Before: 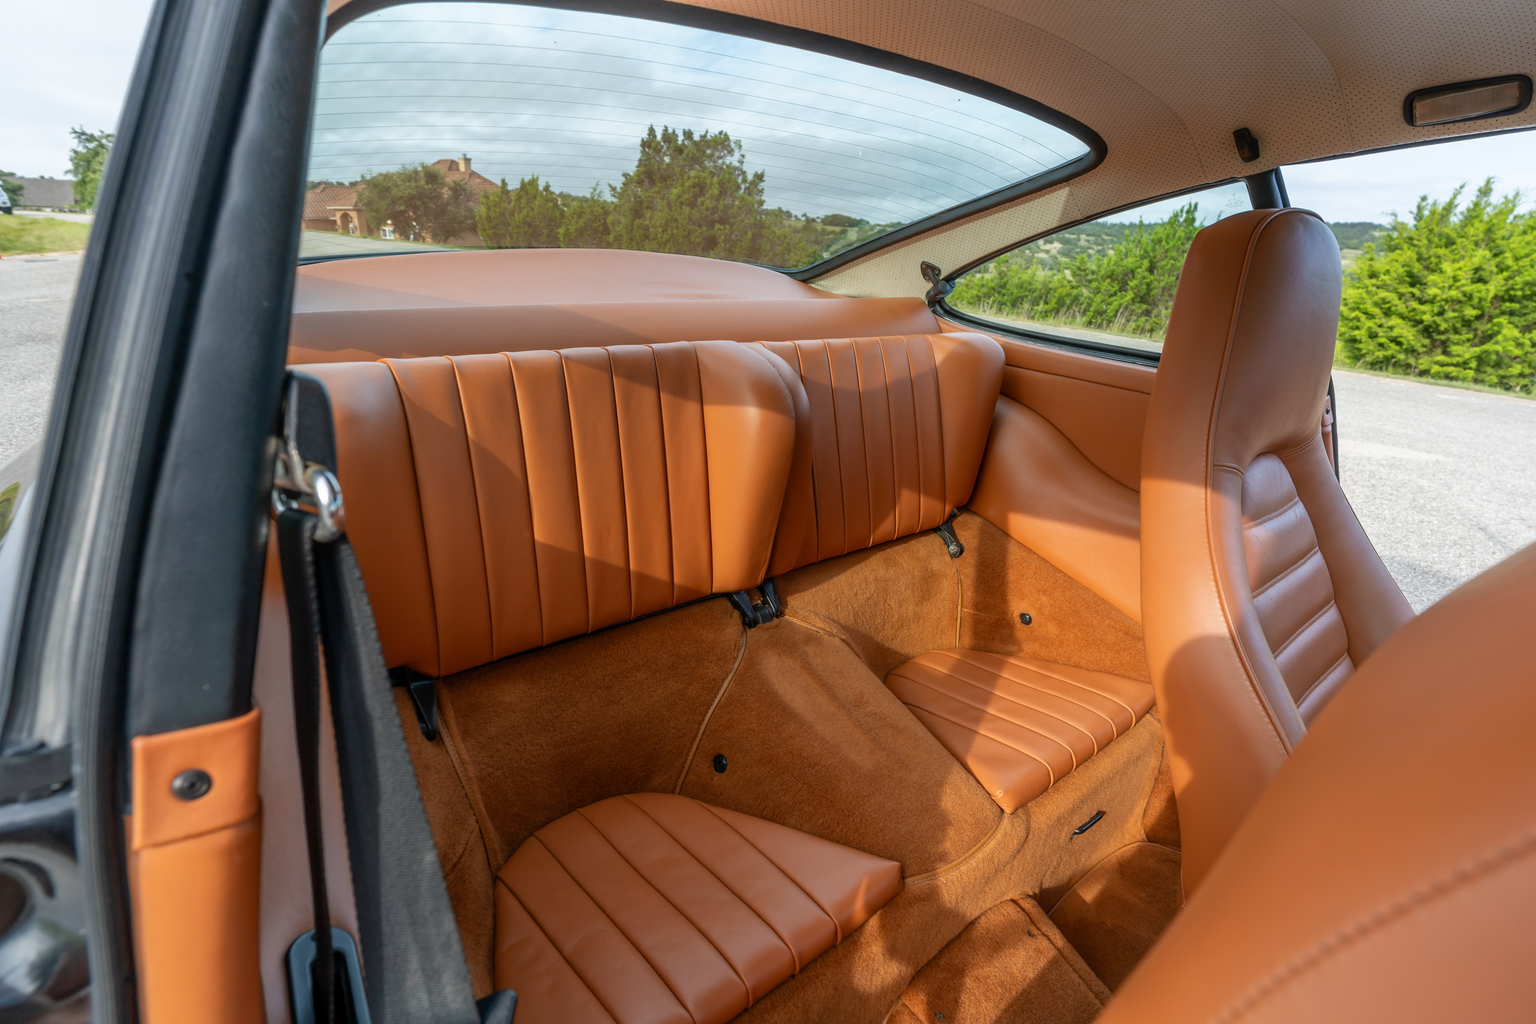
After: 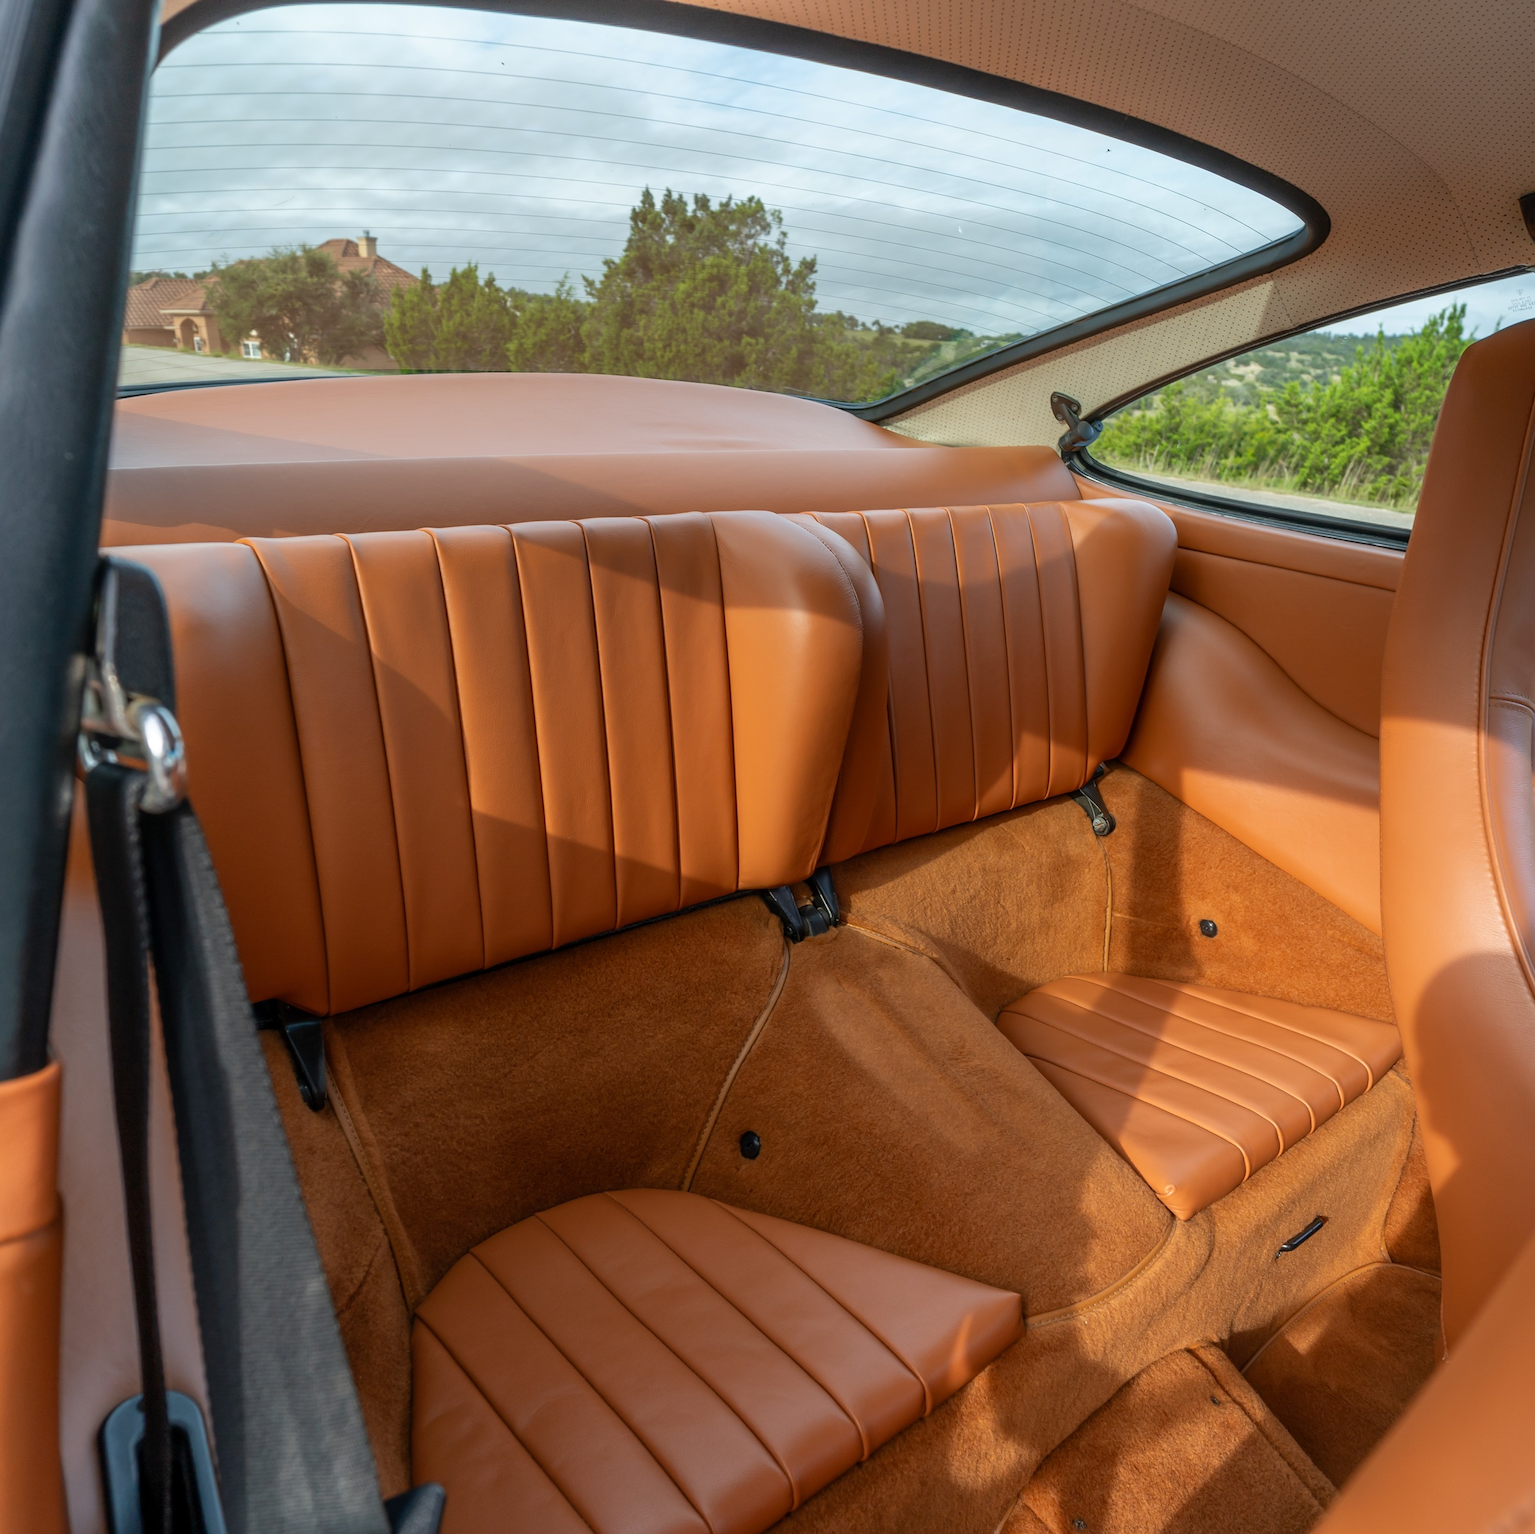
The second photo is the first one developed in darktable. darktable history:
crop and rotate: left 14.345%, right 18.935%
